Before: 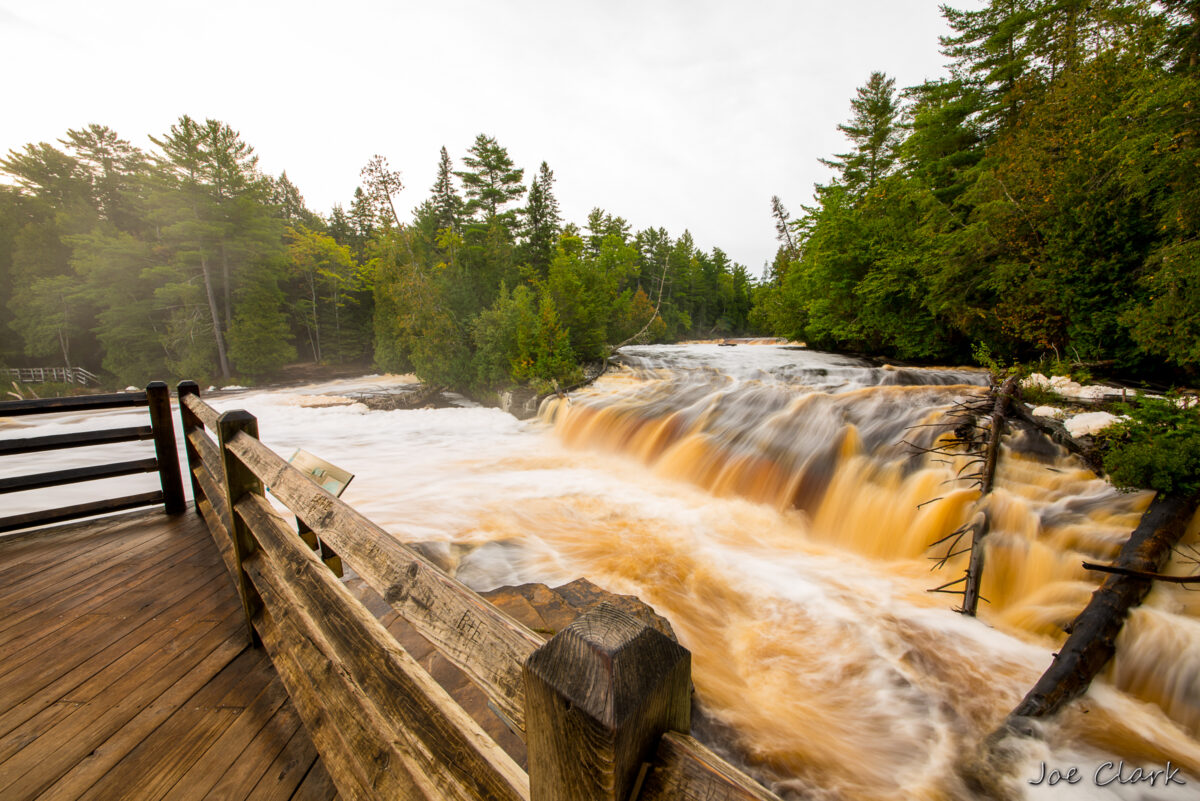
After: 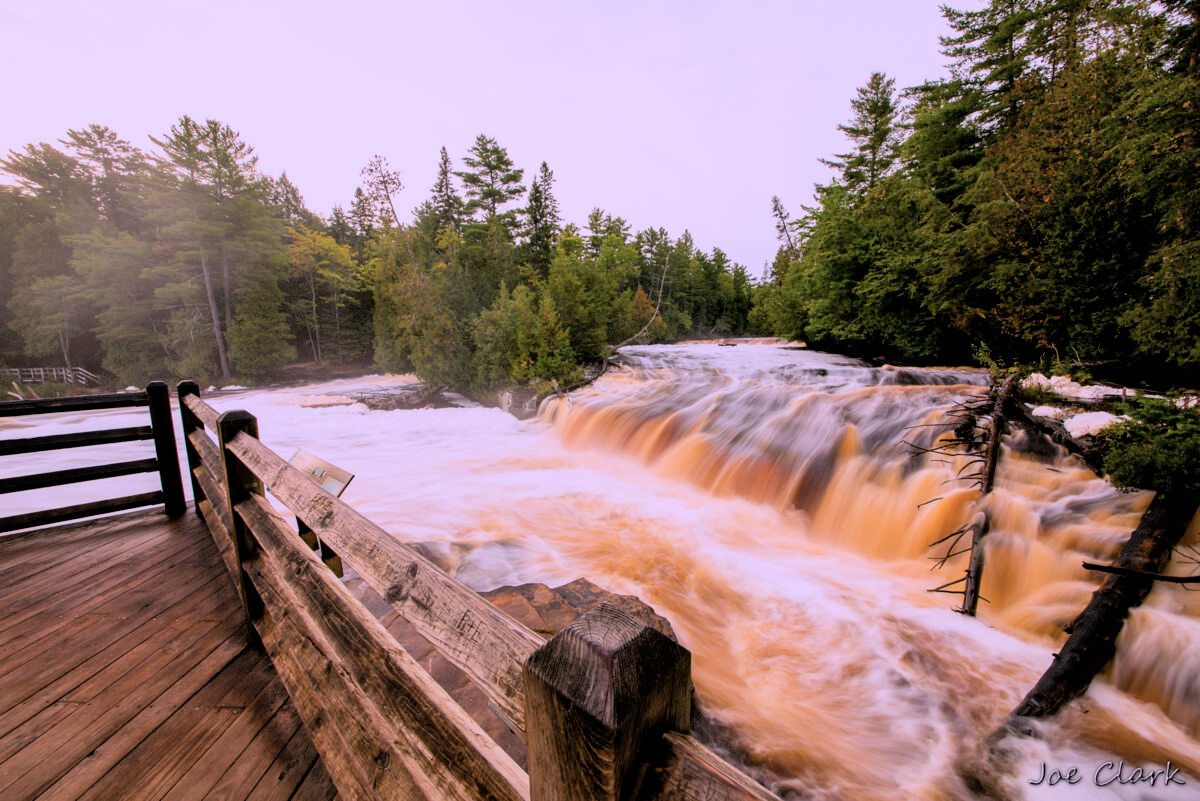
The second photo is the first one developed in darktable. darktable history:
filmic rgb: black relative exposure -7.77 EV, white relative exposure 4.44 EV, target black luminance 0%, hardness 3.75, latitude 50.73%, contrast 1.068, highlights saturation mix 9.11%, shadows ↔ highlights balance -0.213%, color science v6 (2022)
color correction: highlights a* 15.14, highlights b* -24.91
